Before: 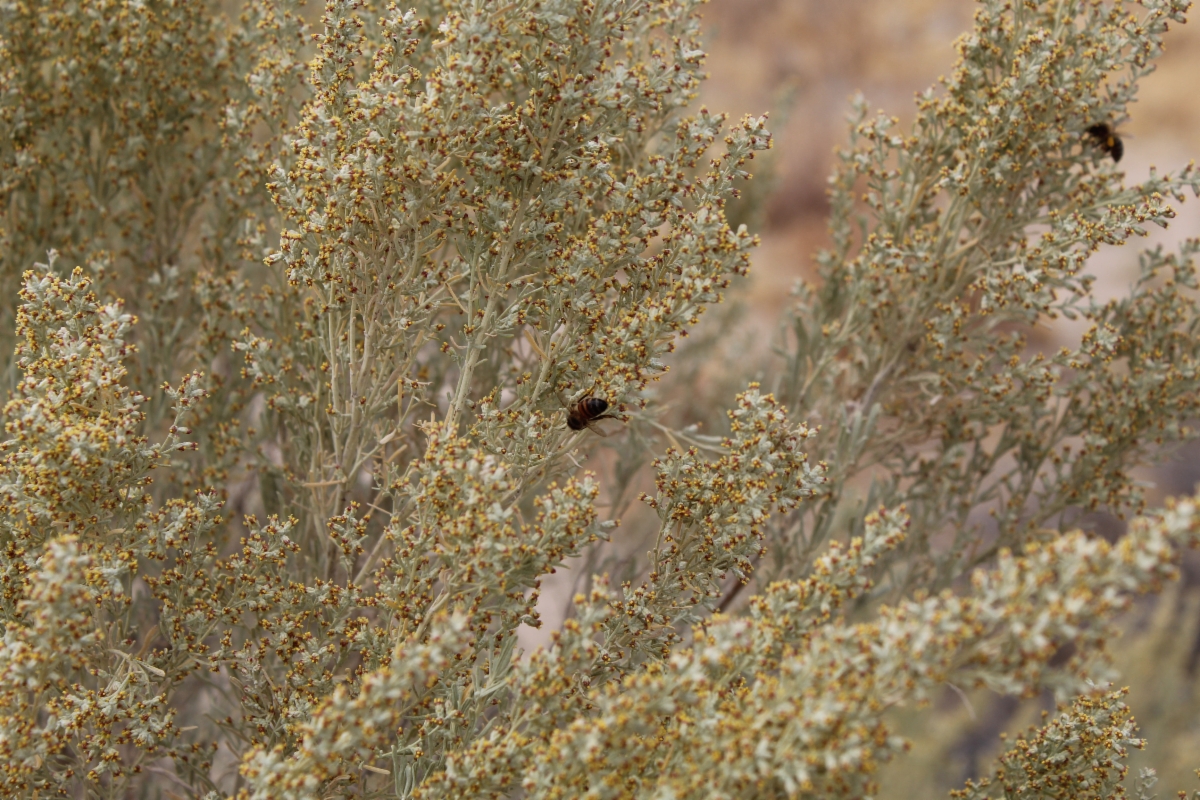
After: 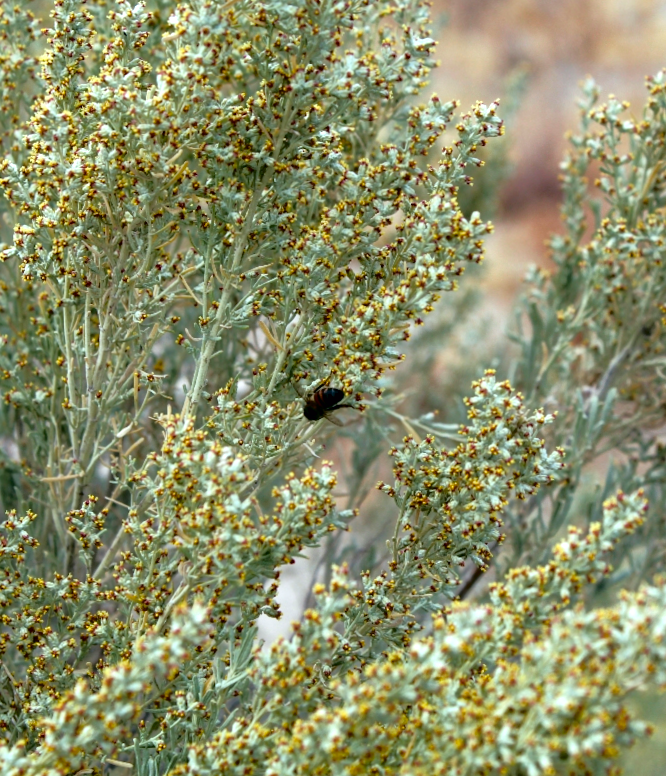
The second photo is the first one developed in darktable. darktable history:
white balance: red 1.042, blue 1.17
color balance rgb: shadows lift › luminance -7.7%, shadows lift › chroma 2.13%, shadows lift › hue 165.27°, power › luminance -7.77%, power › chroma 1.1%, power › hue 215.88°, highlights gain › luminance 15.15%, highlights gain › chroma 7%, highlights gain › hue 125.57°, global offset › luminance -0.33%, global offset › chroma 0.11%, global offset › hue 165.27°, perceptual saturation grading › global saturation 24.42%, perceptual saturation grading › highlights -24.42%, perceptual saturation grading › mid-tones 24.42%, perceptual saturation grading › shadows 40%, perceptual brilliance grading › global brilliance -5%, perceptual brilliance grading › highlights 24.42%, perceptual brilliance grading › mid-tones 7%, perceptual brilliance grading › shadows -5%
crop: left 21.674%, right 22.086%
tone curve: curves: ch0 [(0, 0) (0.126, 0.061) (0.362, 0.382) (0.498, 0.498) (0.706, 0.712) (1, 1)]; ch1 [(0, 0) (0.5, 0.505) (0.55, 0.578) (1, 1)]; ch2 [(0, 0) (0.44, 0.424) (0.489, 0.483) (0.537, 0.538) (1, 1)], color space Lab, independent channels, preserve colors none
rotate and perspective: rotation -1°, crop left 0.011, crop right 0.989, crop top 0.025, crop bottom 0.975
